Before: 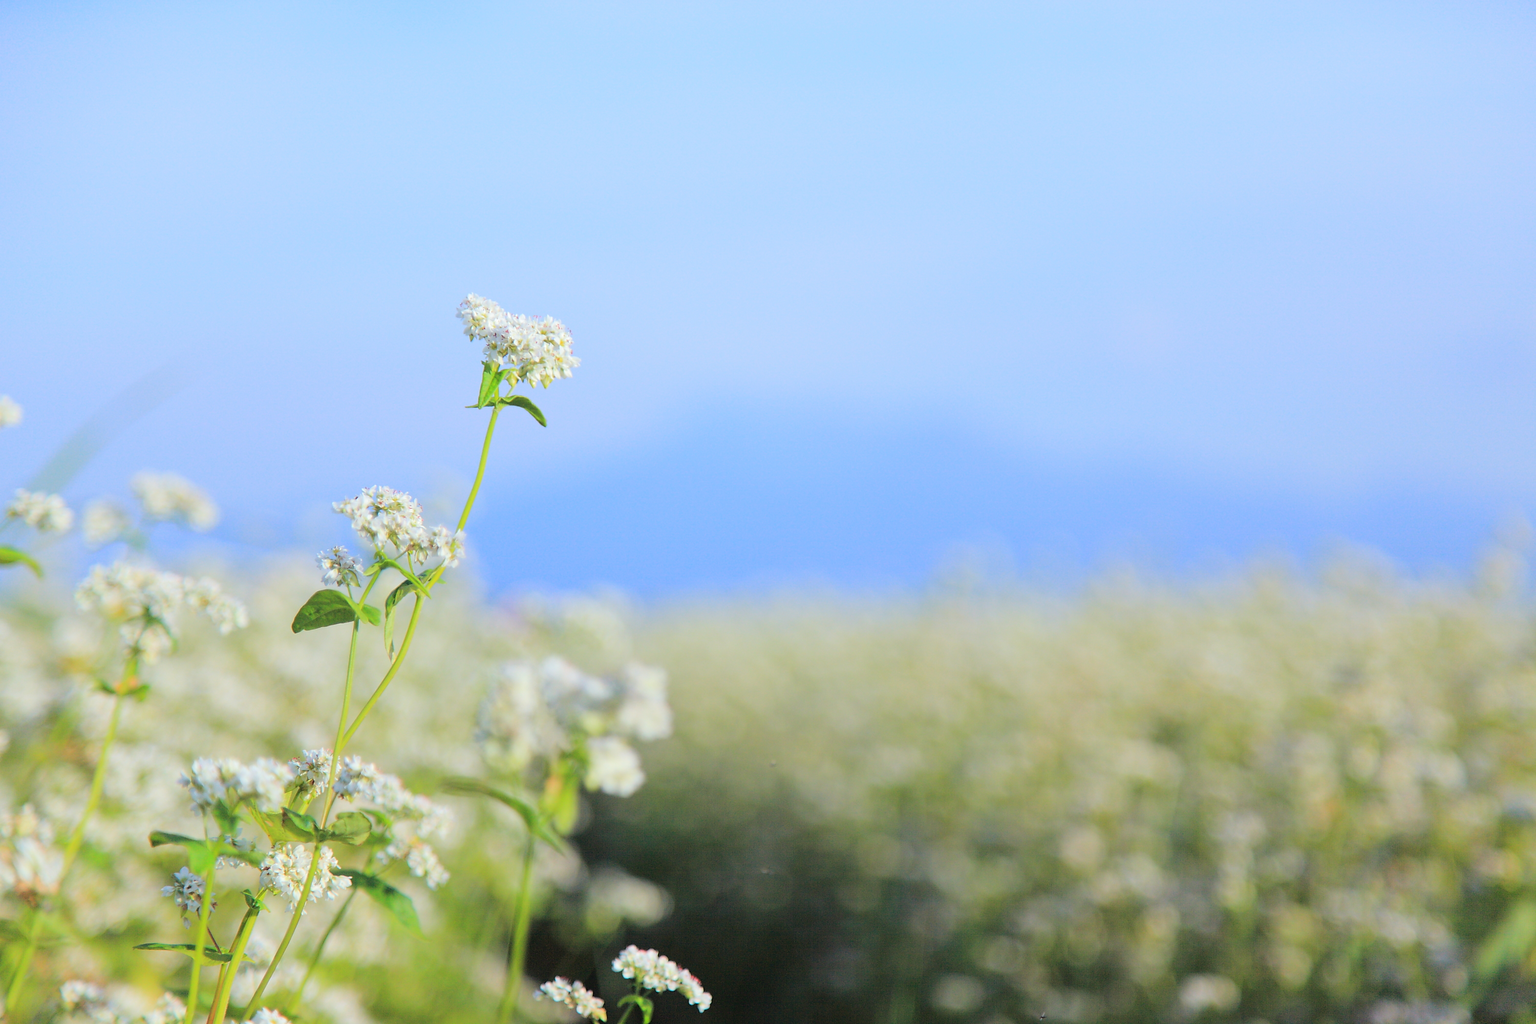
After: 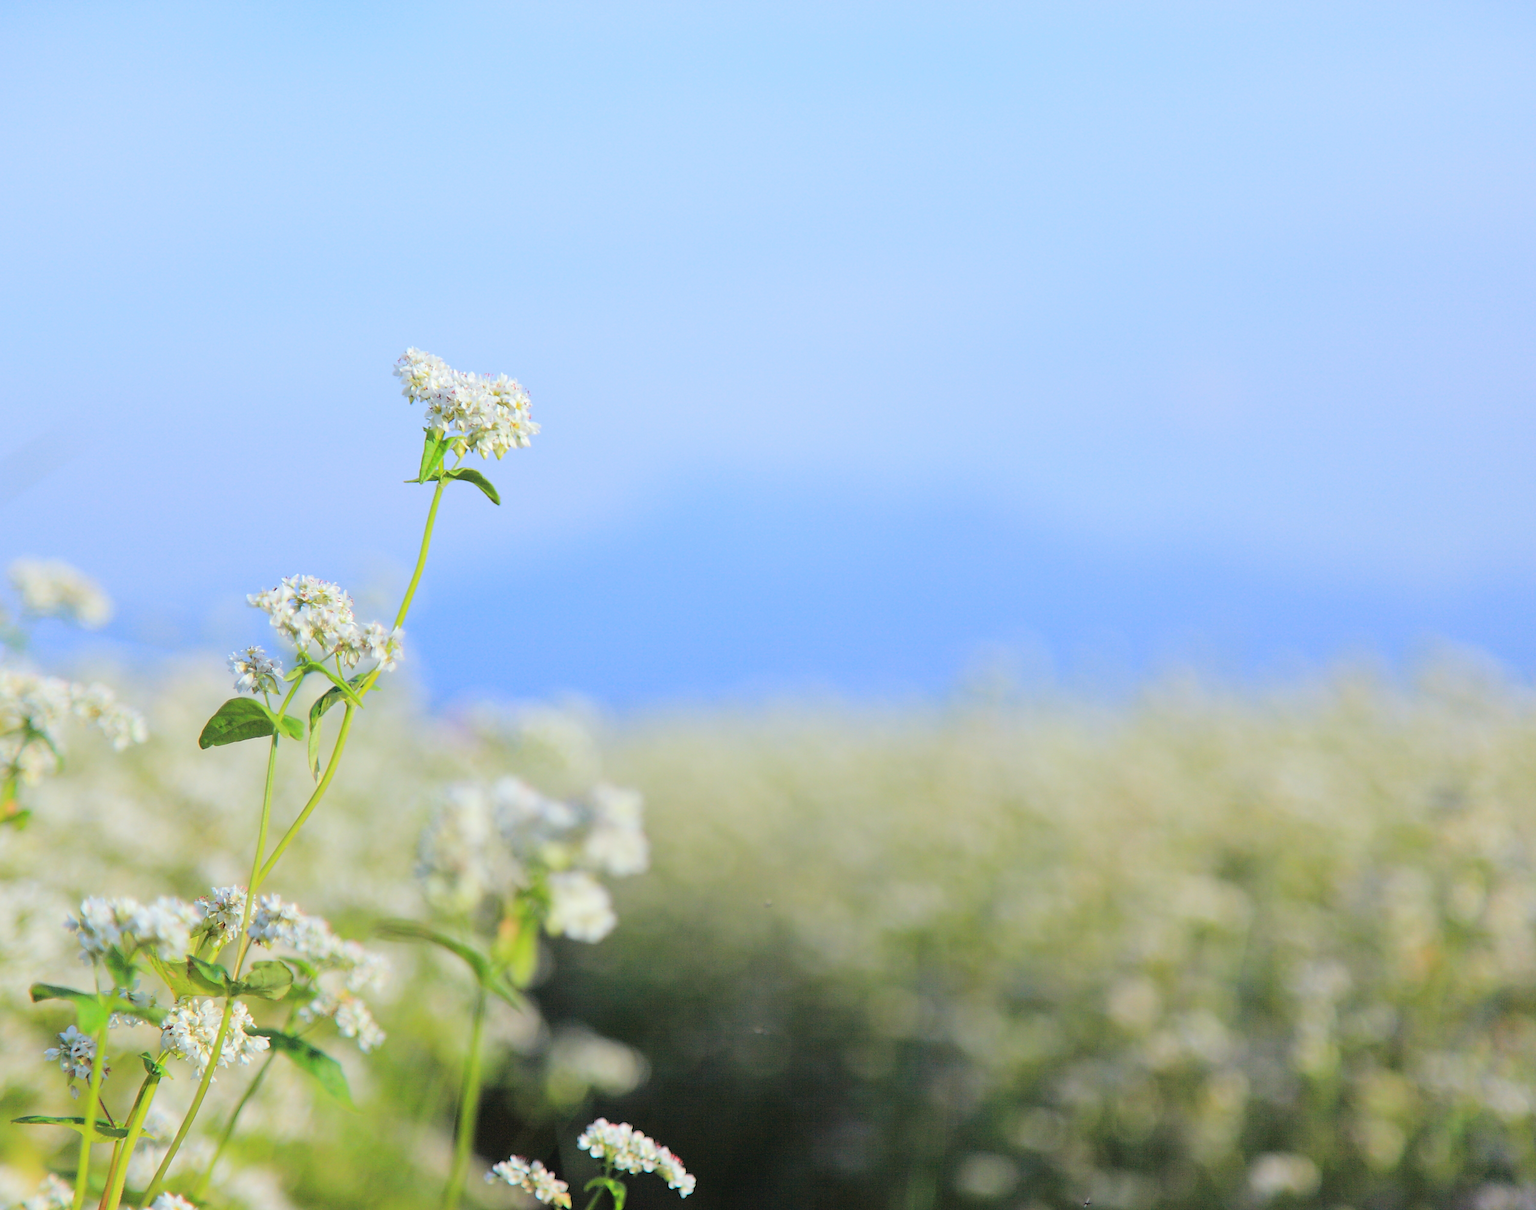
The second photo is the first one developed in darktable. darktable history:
crop: left 8.09%, right 7.376%
